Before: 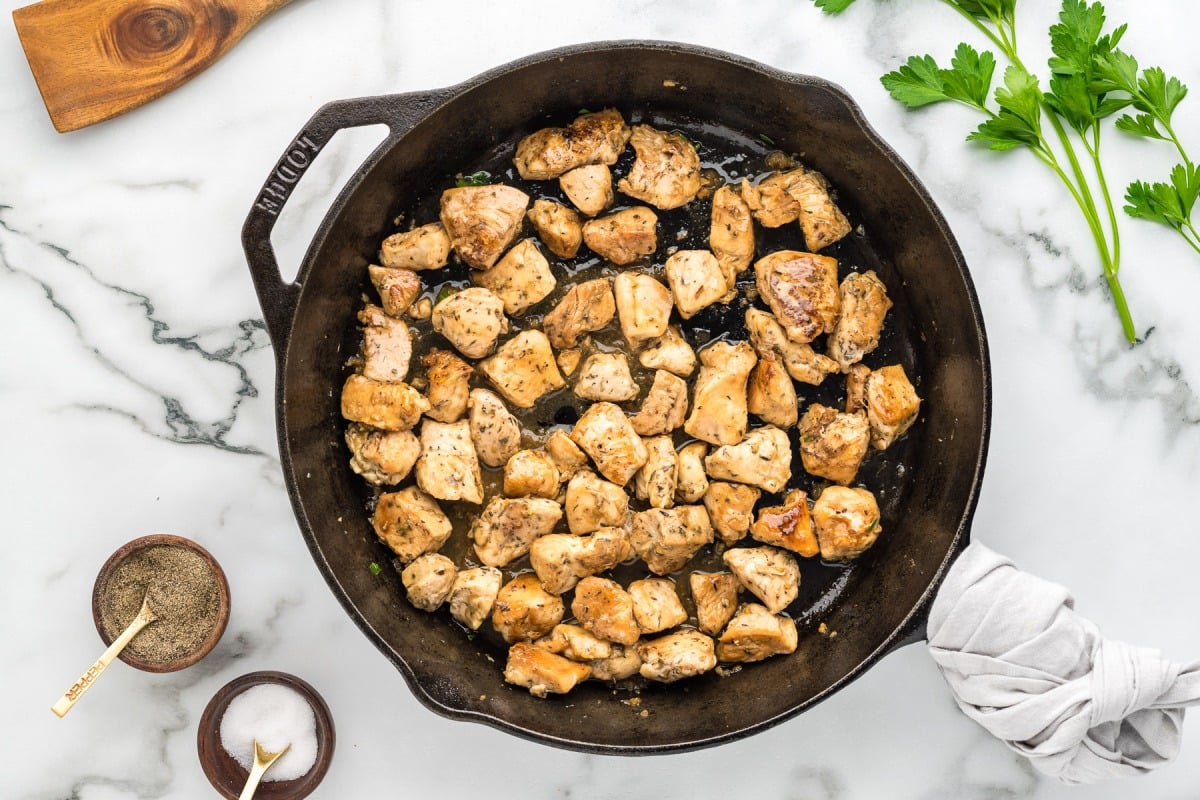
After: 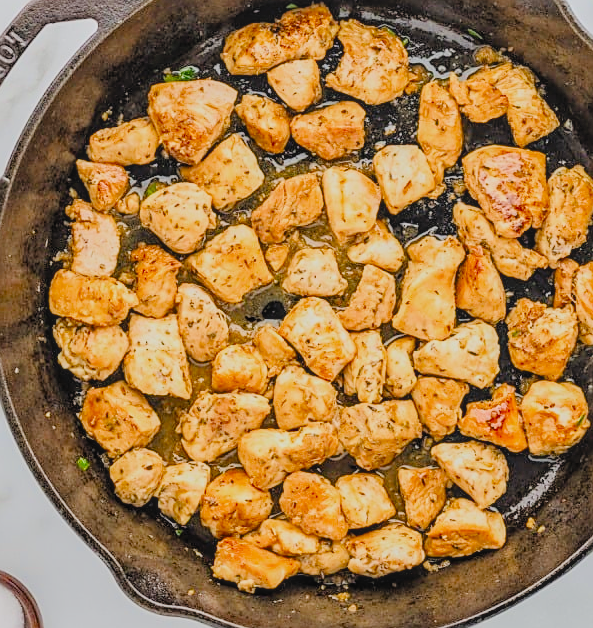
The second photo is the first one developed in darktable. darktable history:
contrast brightness saturation: contrast -0.1, brightness 0.05, saturation 0.08
exposure: black level correction 0, exposure 1.2 EV, compensate highlight preservation false
crop and rotate: angle 0.02°, left 24.353%, top 13.219%, right 26.156%, bottom 8.224%
local contrast: detail 130%
sharpen: on, module defaults
haze removal: compatibility mode true, adaptive false
filmic rgb: white relative exposure 8 EV, threshold 3 EV, hardness 2.44, latitude 10.07%, contrast 0.72, highlights saturation mix 10%, shadows ↔ highlights balance 1.38%, color science v4 (2020), enable highlight reconstruction true
